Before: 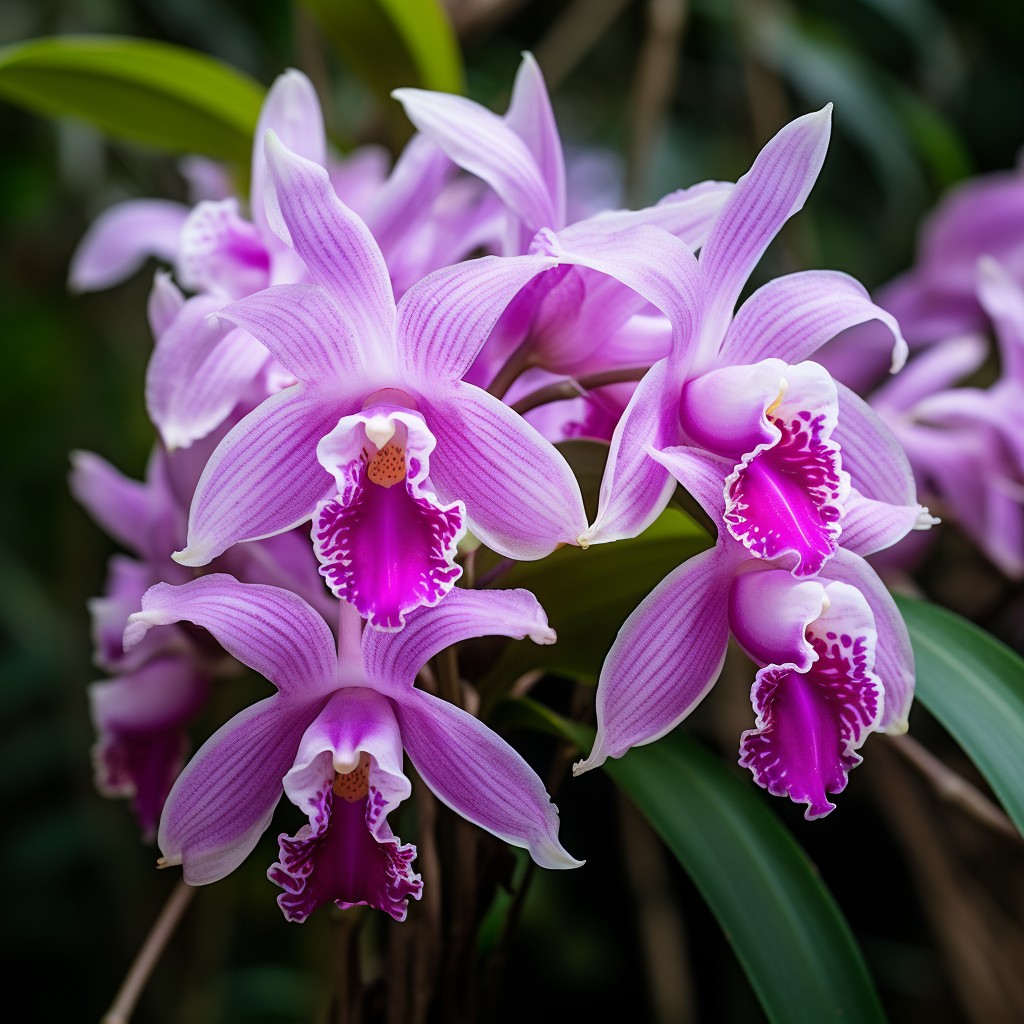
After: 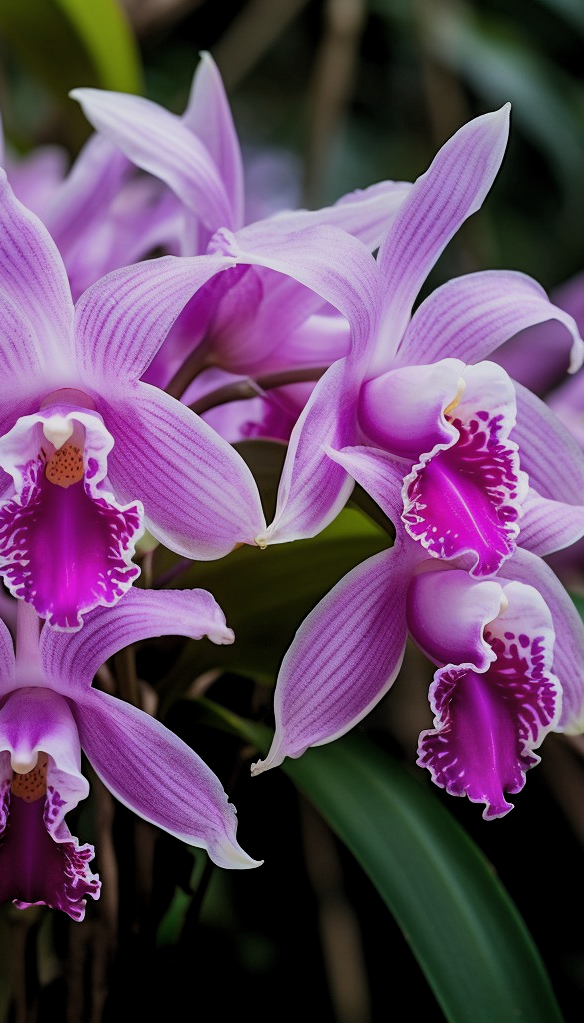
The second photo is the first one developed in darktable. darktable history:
crop: left 31.476%, top 0.009%, right 11.487%
exposure: exposure -0.412 EV, compensate exposure bias true, compensate highlight preservation false
shadows and highlights: radius 107.49, shadows 40.8, highlights -72.54, low approximation 0.01, soften with gaussian
levels: gray 59.39%, levels [0.026, 0.507, 0.987]
